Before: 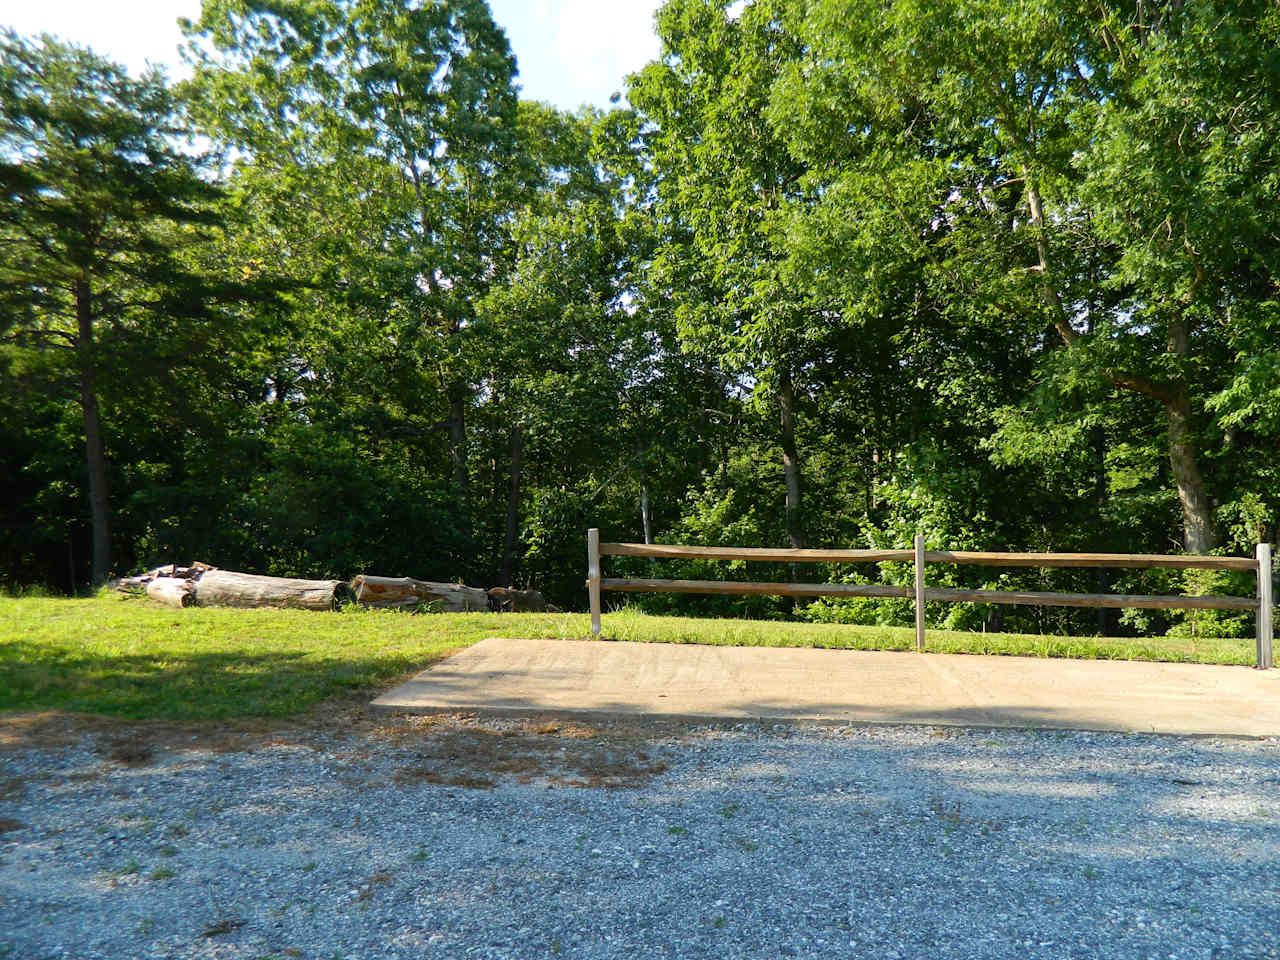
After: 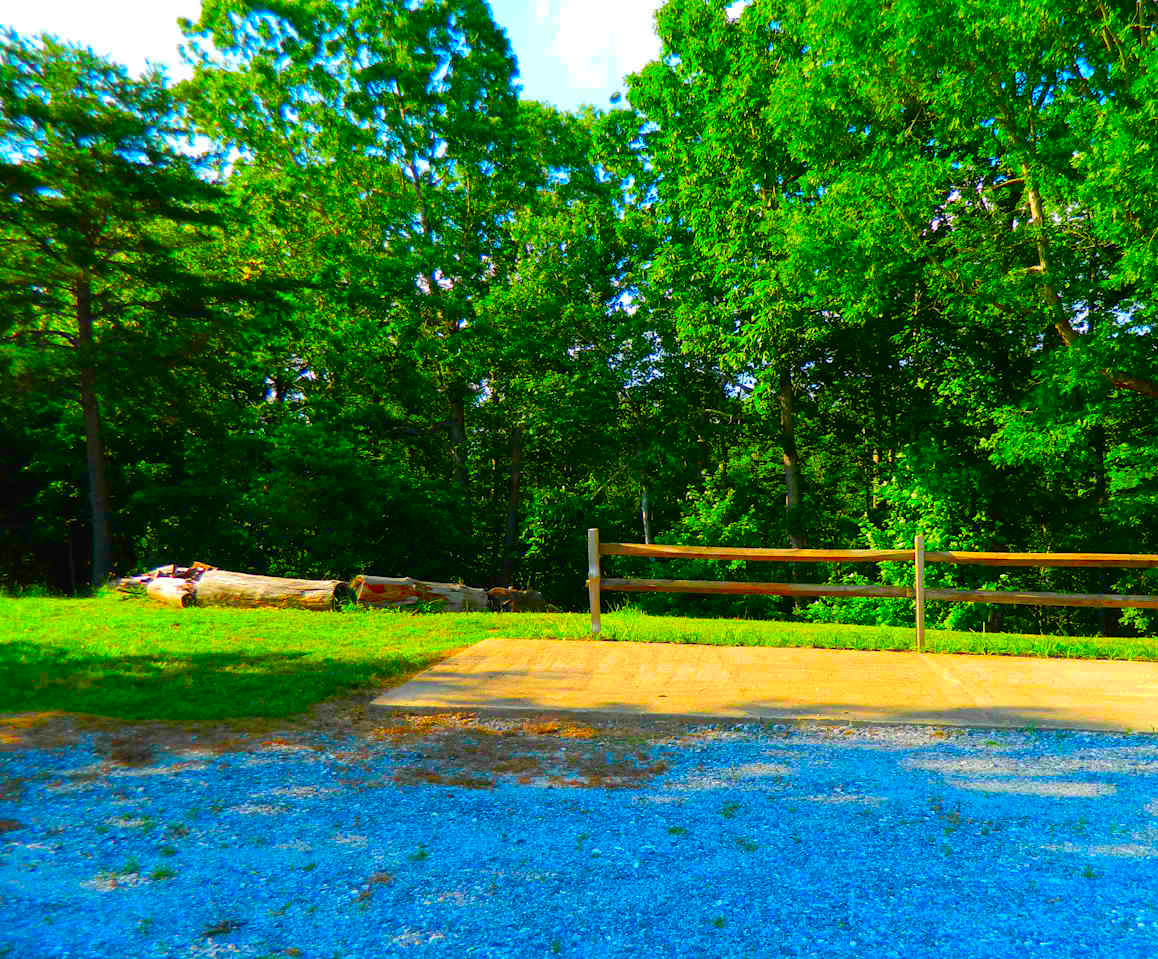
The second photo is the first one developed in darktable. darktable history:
color correction: saturation 3
crop: right 9.509%, bottom 0.031%
